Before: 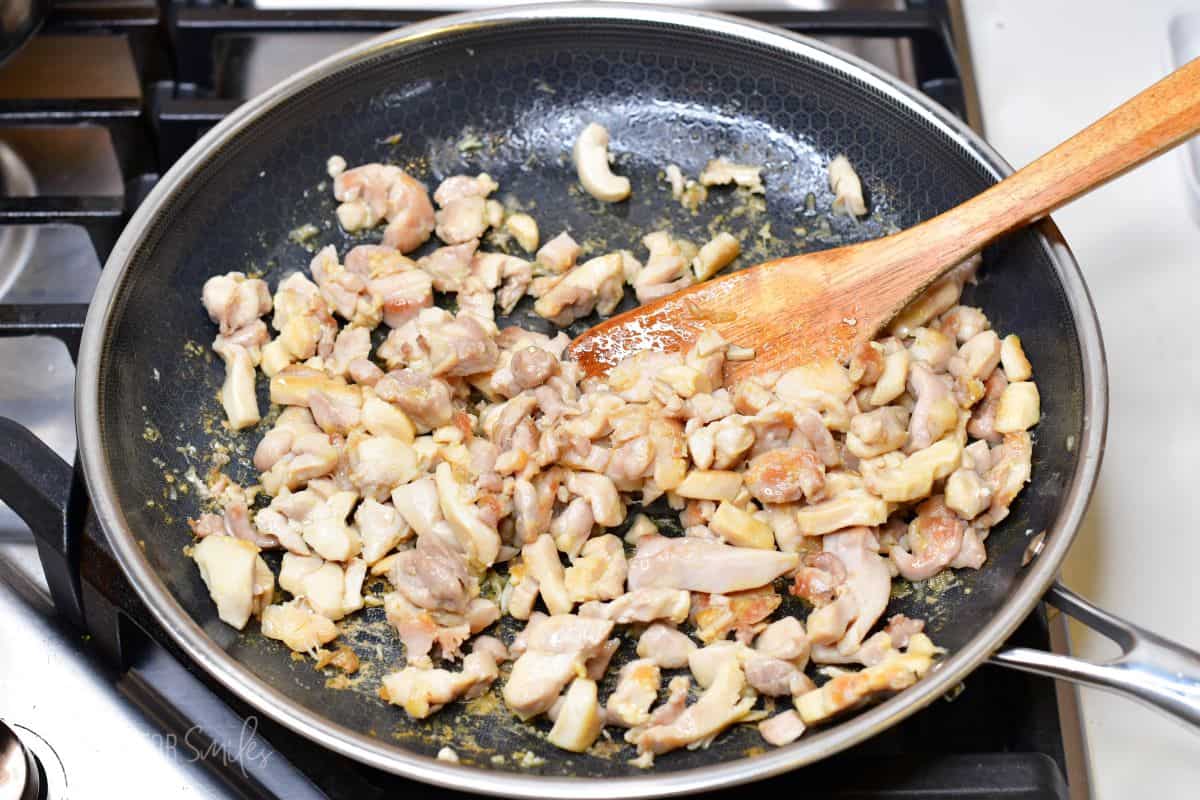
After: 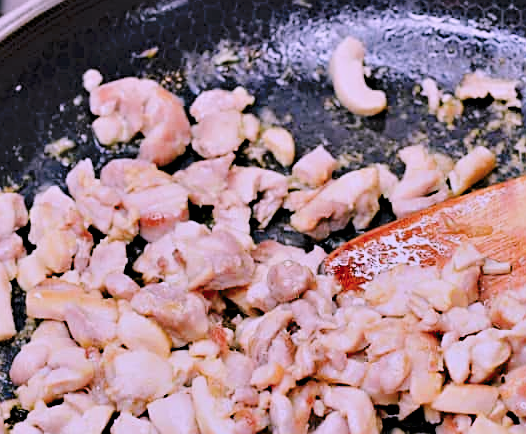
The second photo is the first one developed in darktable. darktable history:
tone curve: curves: ch0 [(0, 0) (0.003, 0.004) (0.011, 0.005) (0.025, 0.014) (0.044, 0.037) (0.069, 0.059) (0.1, 0.096) (0.136, 0.116) (0.177, 0.133) (0.224, 0.177) (0.277, 0.255) (0.335, 0.319) (0.399, 0.385) (0.468, 0.457) (0.543, 0.545) (0.623, 0.621) (0.709, 0.705) (0.801, 0.801) (0.898, 0.901) (1, 1)], preserve colors none
sharpen: on, module defaults
filmic rgb: black relative exposure -7.28 EV, white relative exposure 5.08 EV, hardness 3.2, iterations of high-quality reconstruction 0
crop: left 20.382%, top 10.845%, right 35.777%, bottom 34.818%
contrast equalizer: y [[0.528, 0.548, 0.563, 0.562, 0.546, 0.526], [0.55 ×6], [0 ×6], [0 ×6], [0 ×6]]
color correction: highlights a* 15.79, highlights b* -20.22
